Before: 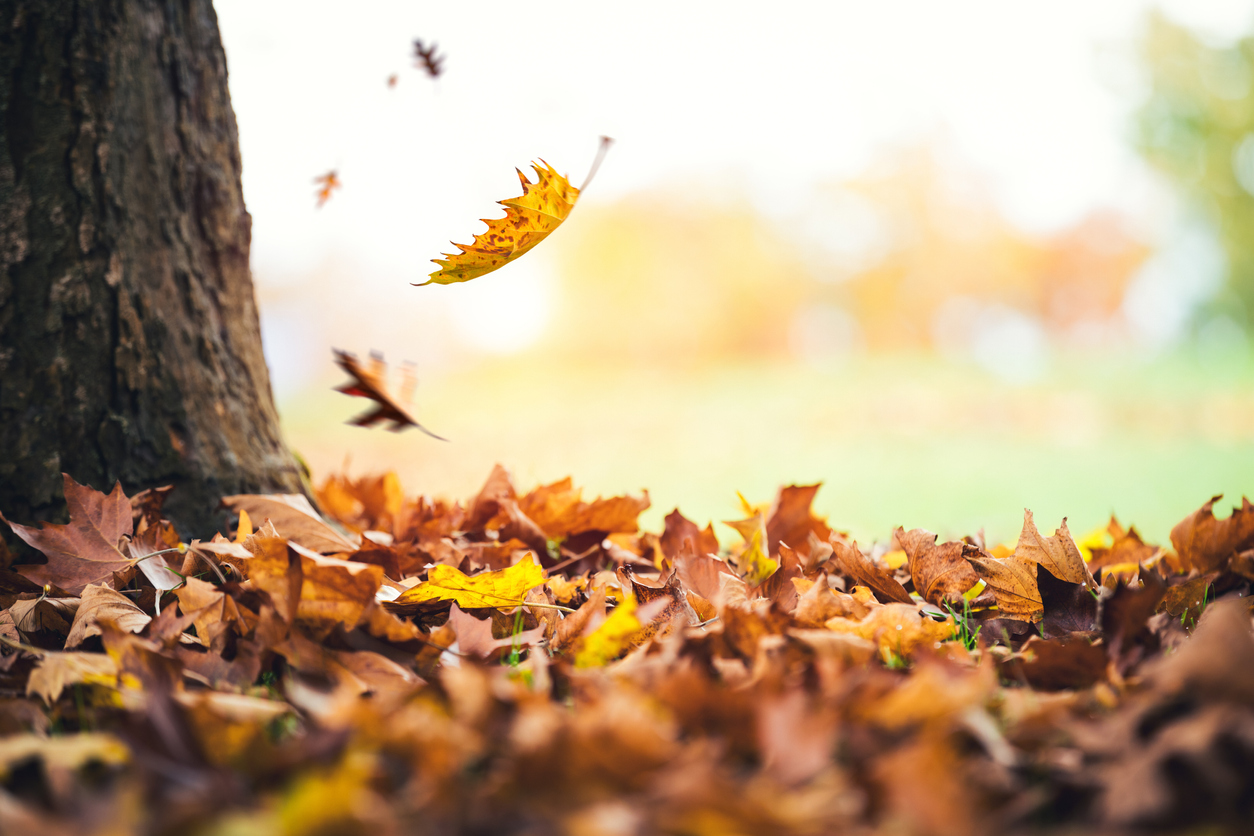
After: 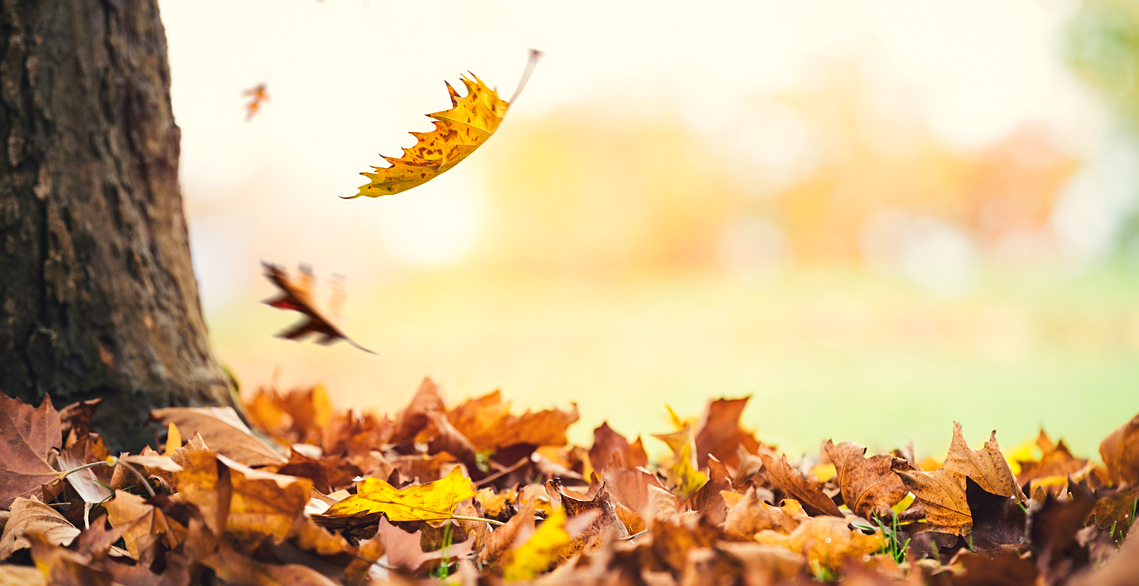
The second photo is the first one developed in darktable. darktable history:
crop: left 5.675%, top 10.459%, right 3.479%, bottom 19.43%
sharpen: amount 0.217
color calibration: x 0.334, y 0.35, temperature 5461.72 K
